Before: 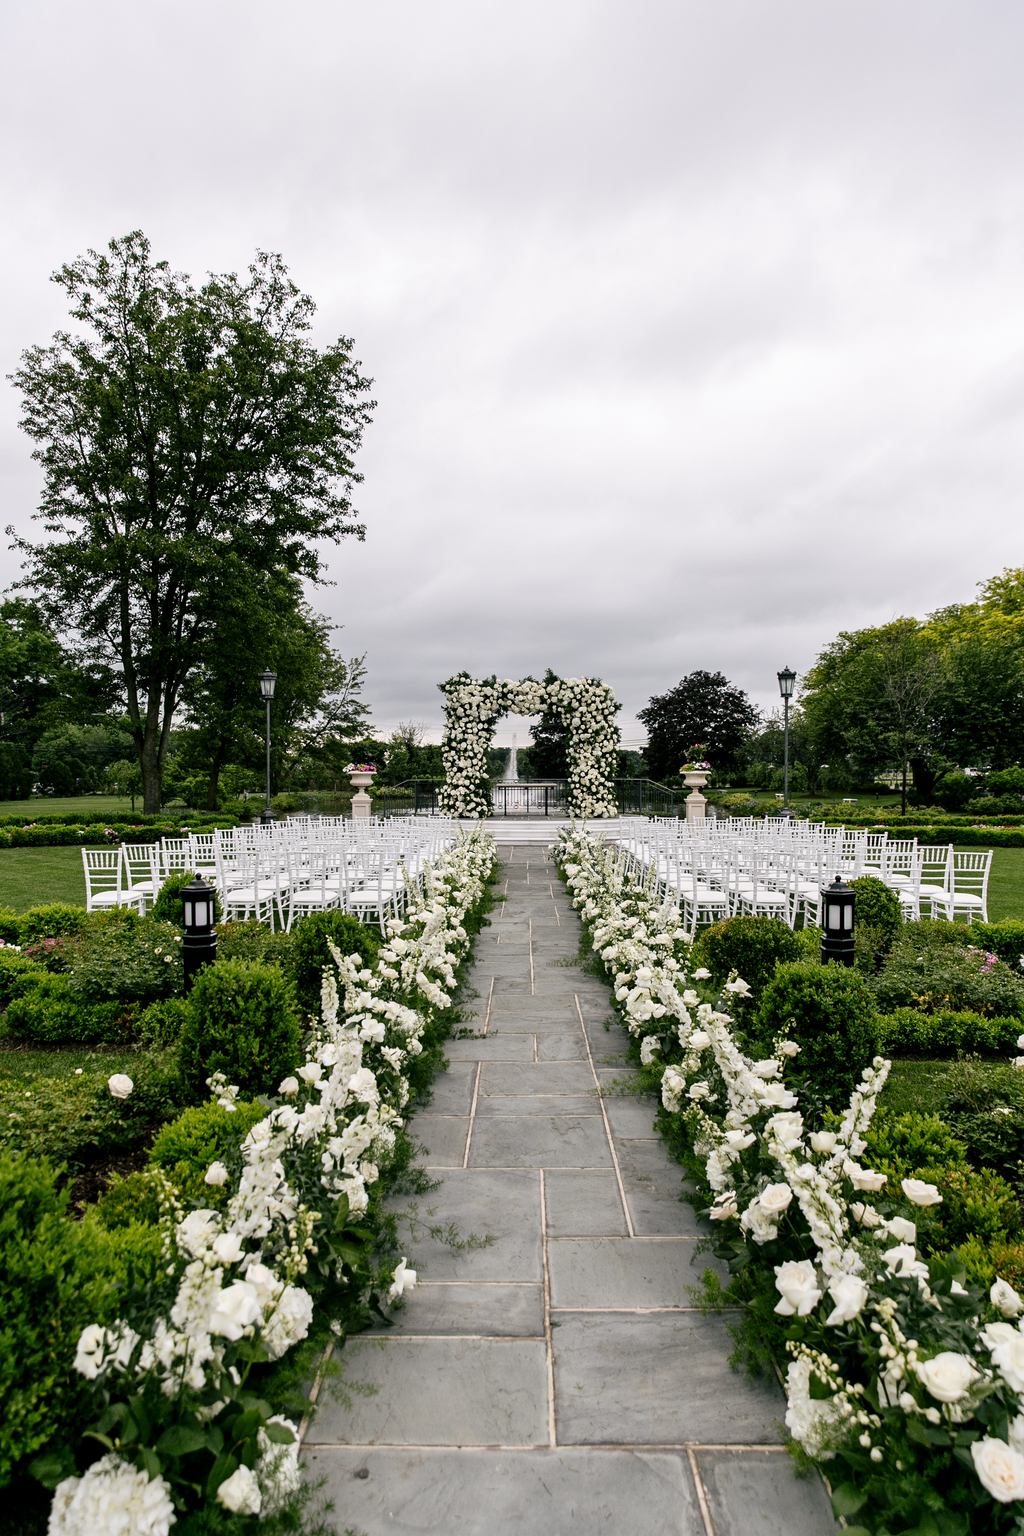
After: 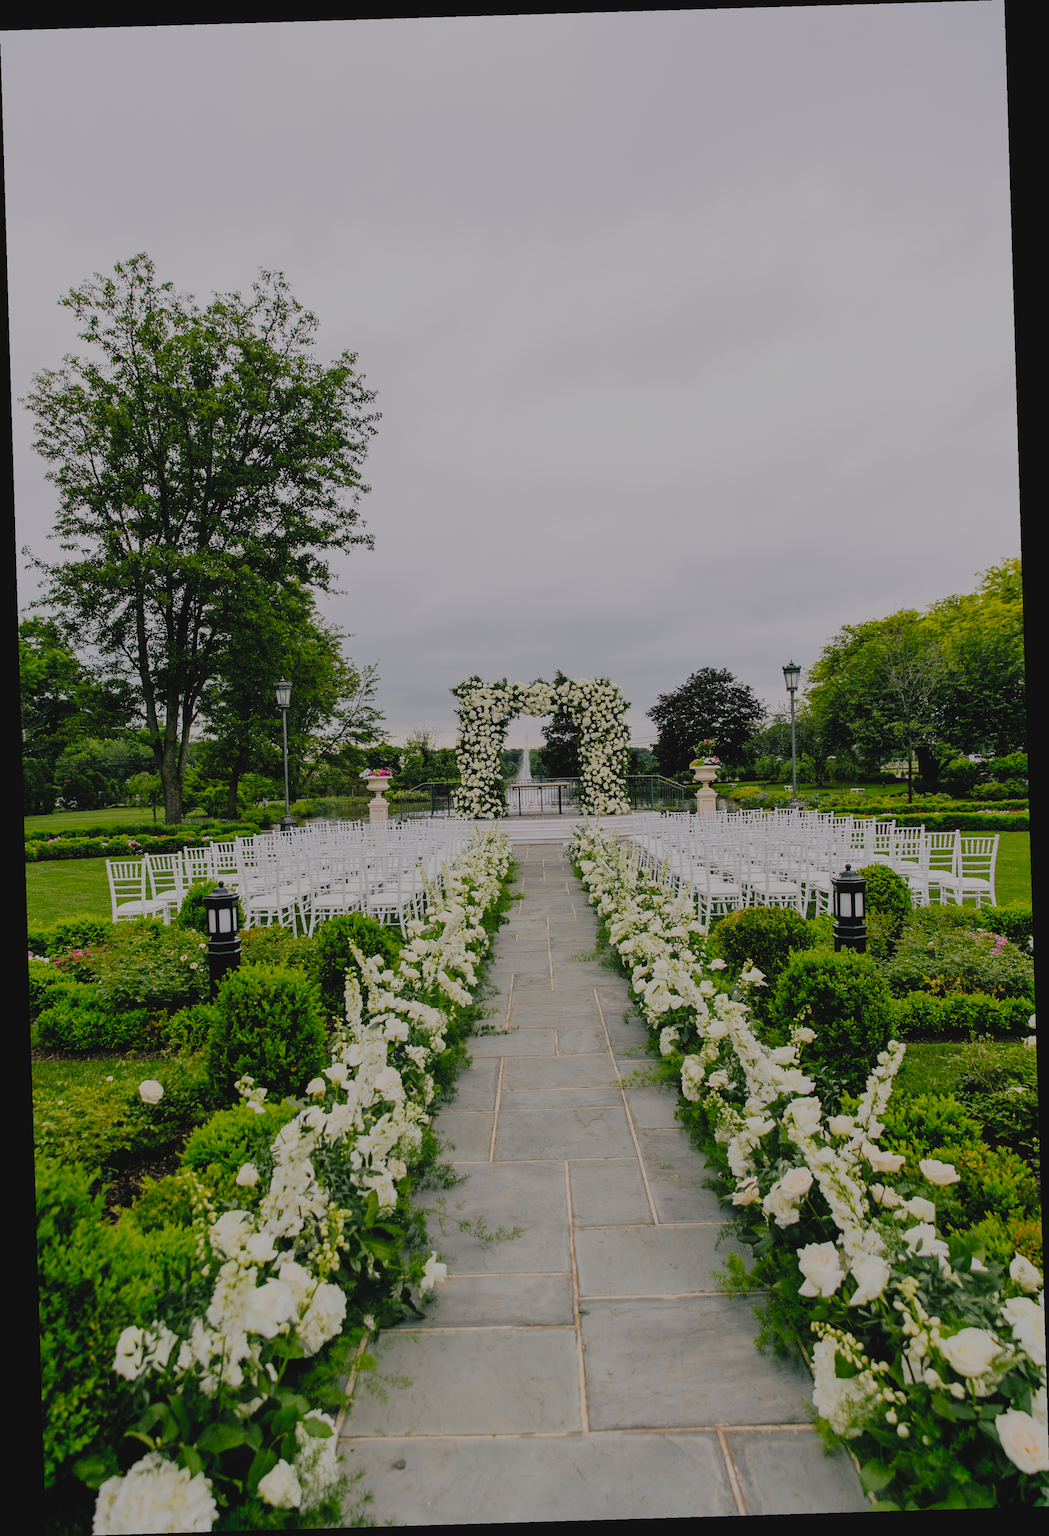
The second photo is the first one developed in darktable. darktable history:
filmic rgb: white relative exposure 8 EV, threshold 3 EV, hardness 2.44, latitude 10.07%, contrast 0.72, highlights saturation mix 10%, shadows ↔ highlights balance 1.38%, color science v4 (2020), enable highlight reconstruction true
rotate and perspective: rotation -1.75°, automatic cropping off
lowpass: radius 0.1, contrast 0.85, saturation 1.1, unbound 0
